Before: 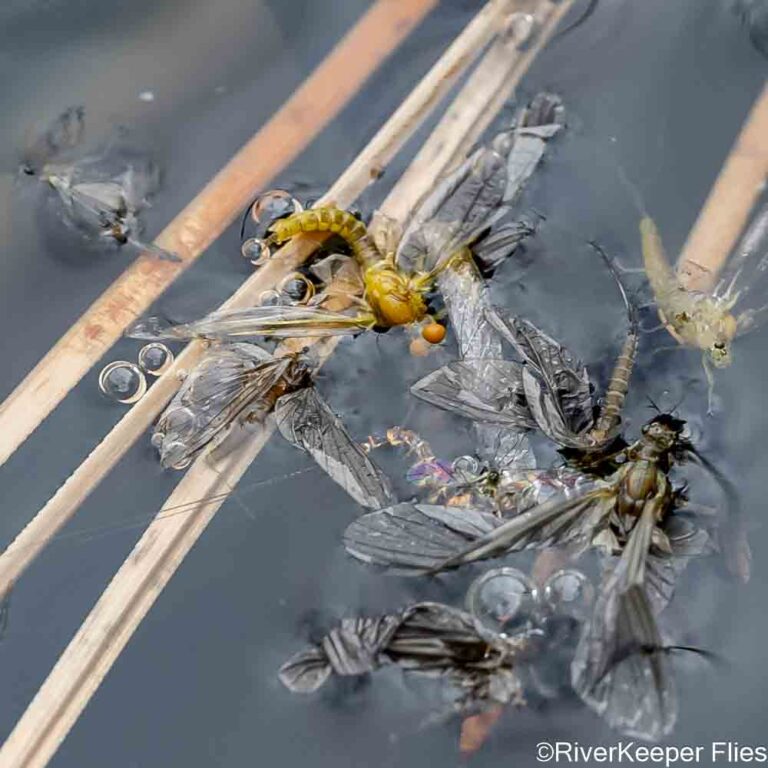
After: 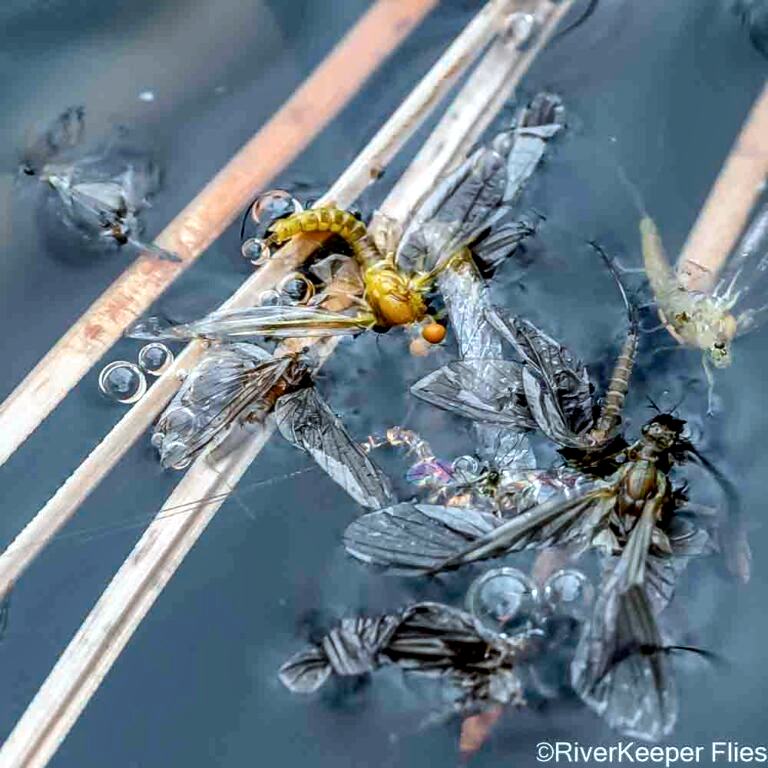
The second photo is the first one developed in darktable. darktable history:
local contrast: detail 150%
color calibration: illuminant F (fluorescent), F source F9 (Cool White Deluxe 4150 K) – high CRI, x 0.374, y 0.373, temperature 4158.34 K
